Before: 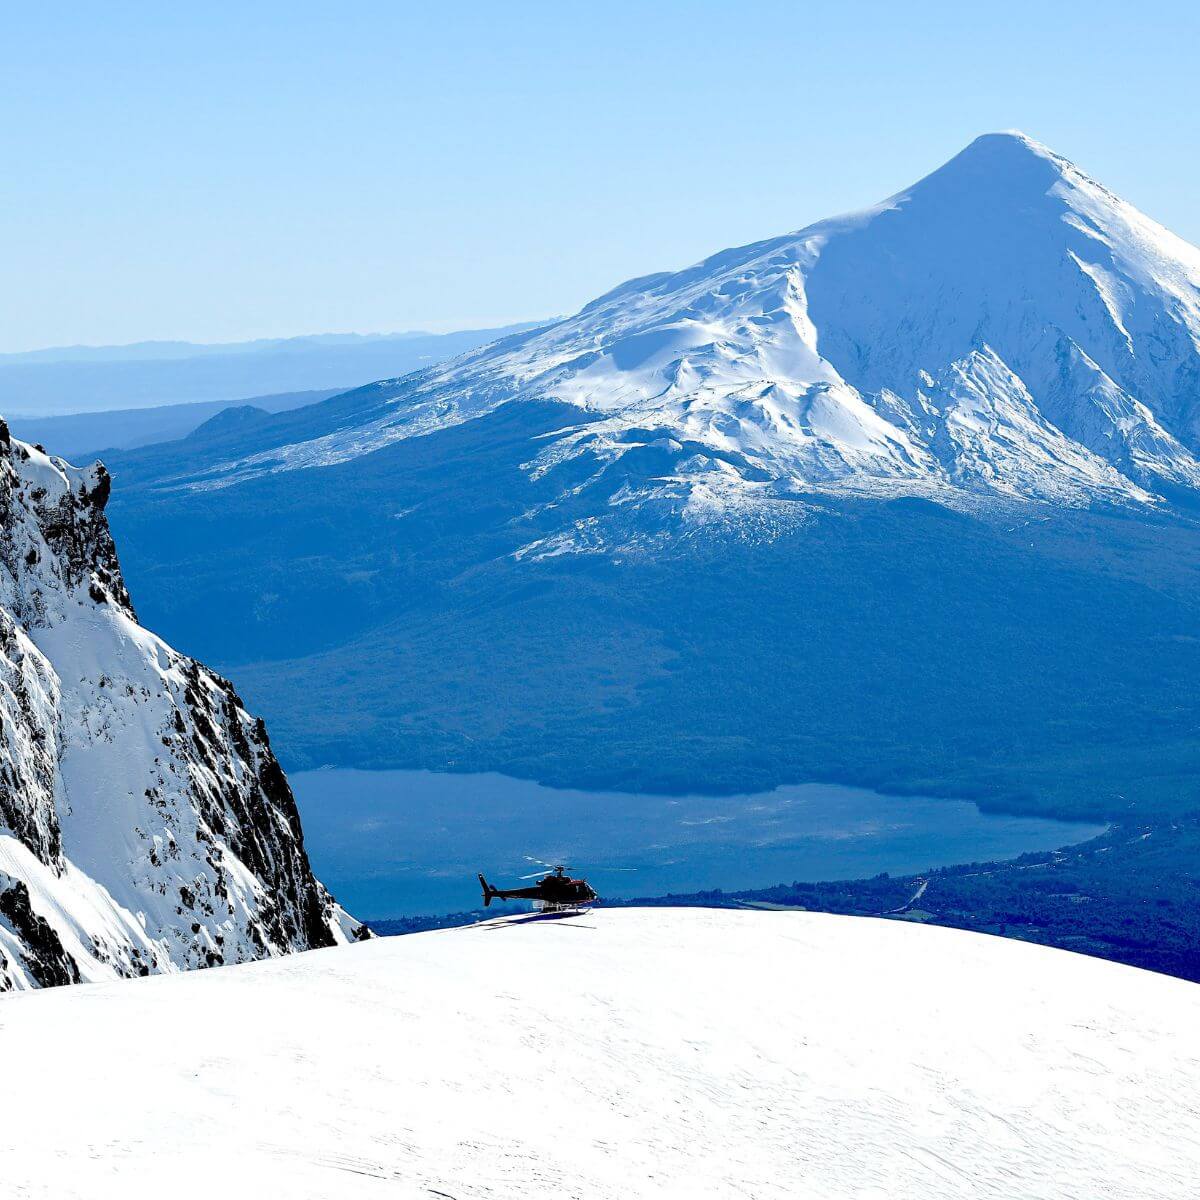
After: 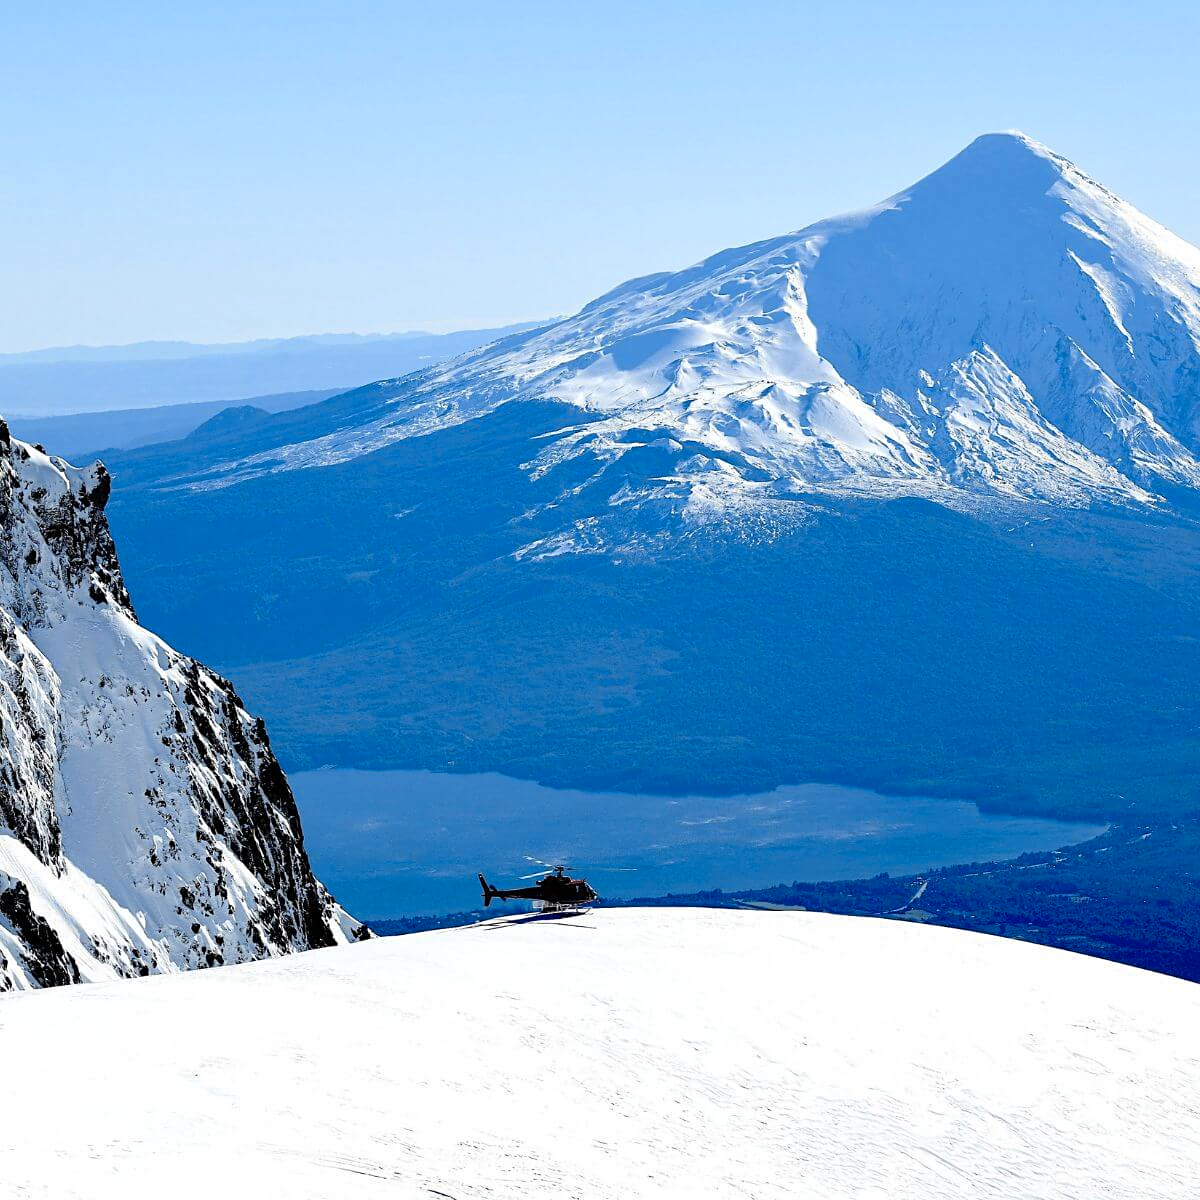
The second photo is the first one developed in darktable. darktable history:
color contrast: green-magenta contrast 0.8, blue-yellow contrast 1.1, unbound 0
sharpen: amount 0.2
